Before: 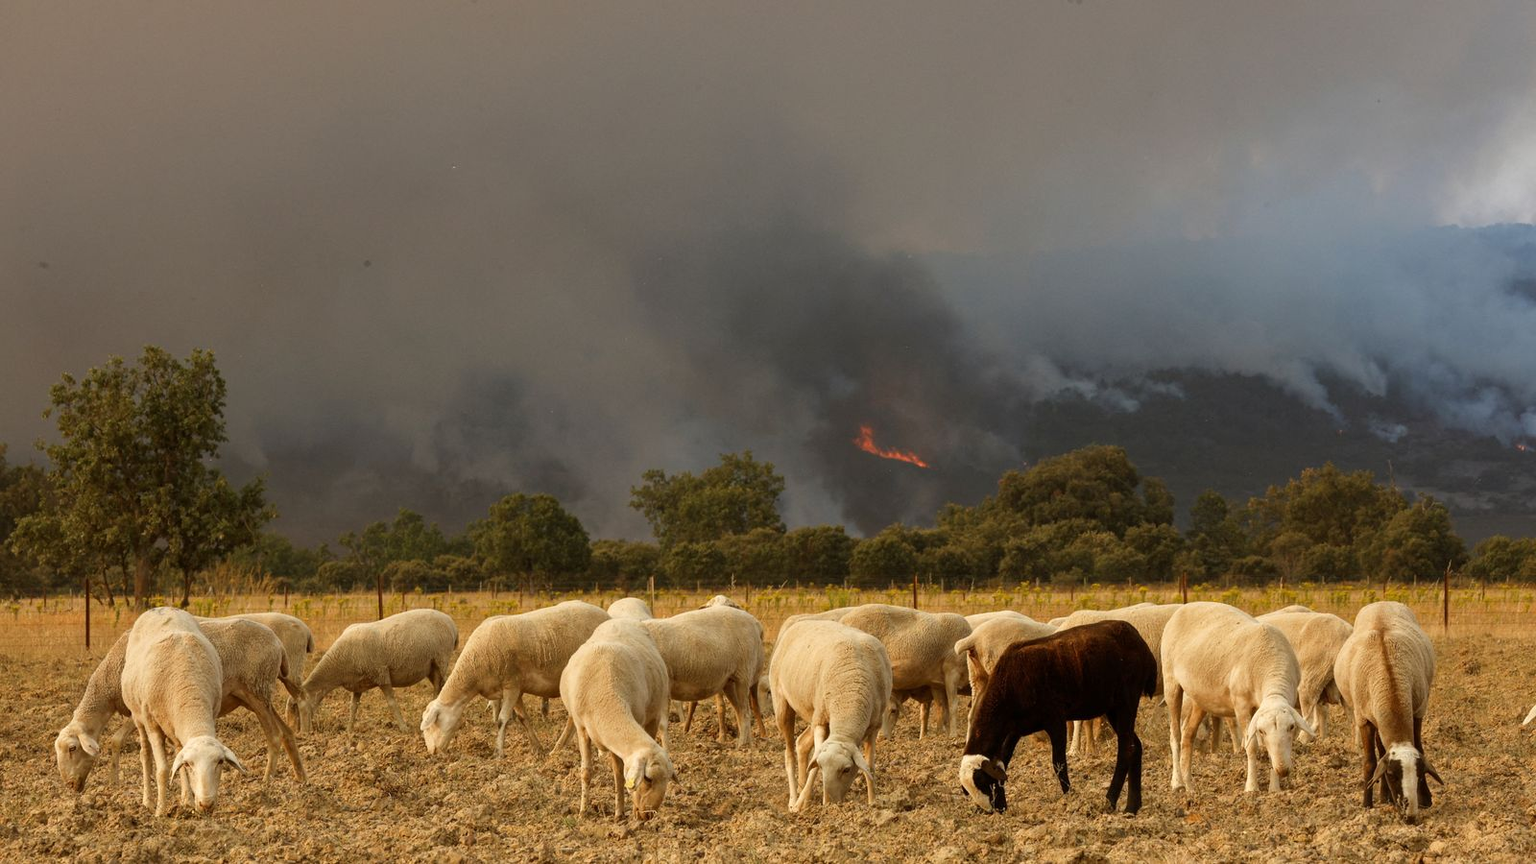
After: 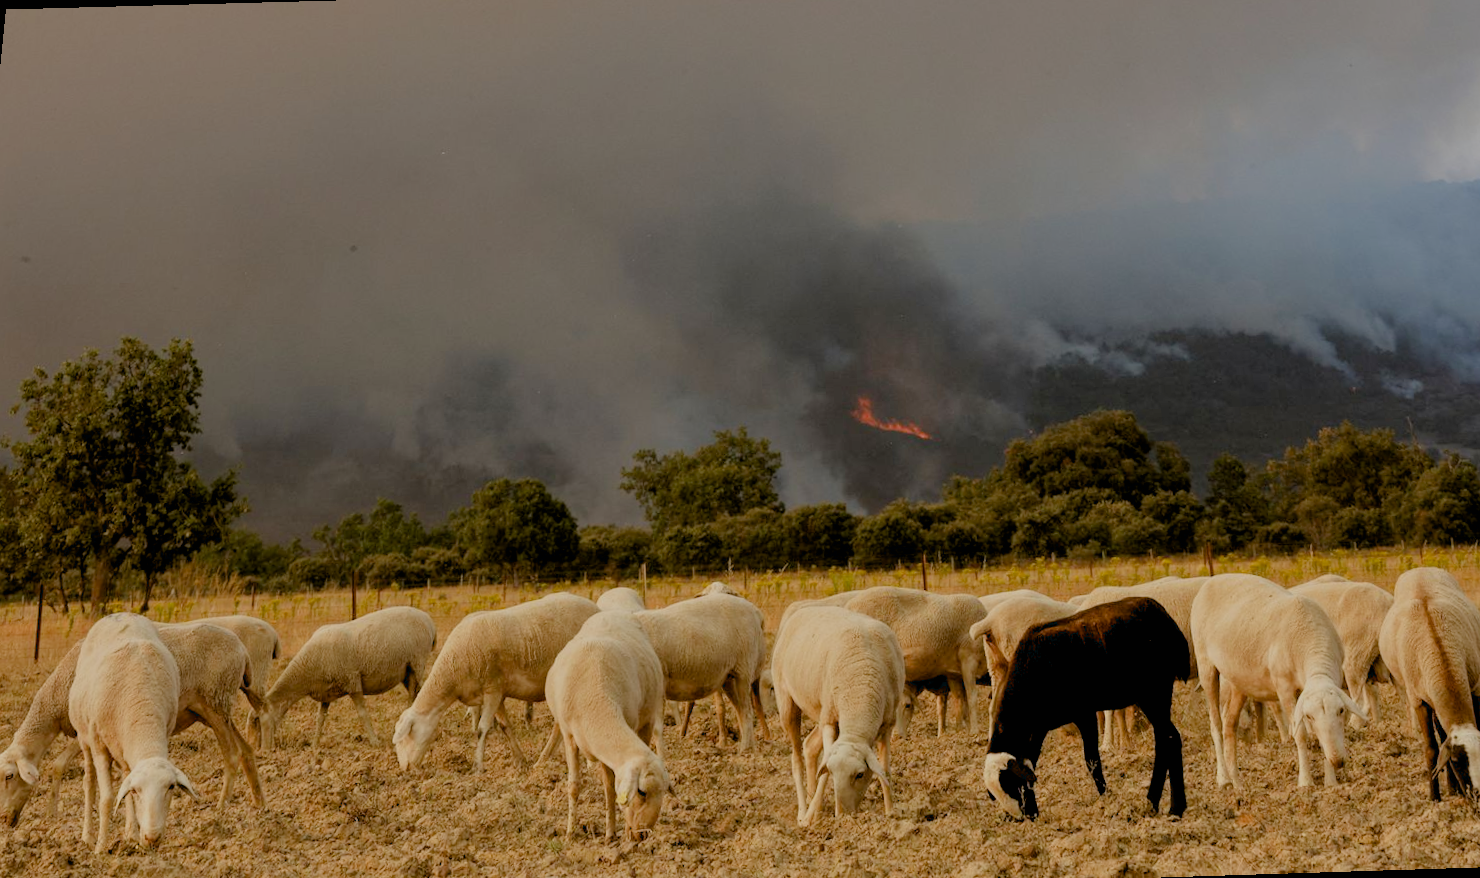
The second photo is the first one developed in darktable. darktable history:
filmic rgb: black relative exposure -6.59 EV, white relative exposure 4.71 EV, hardness 3.13, contrast 0.805
rotate and perspective: rotation -1.68°, lens shift (vertical) -0.146, crop left 0.049, crop right 0.912, crop top 0.032, crop bottom 0.96
white balance: emerald 1
shadows and highlights: shadows 5, soften with gaussian
exposure: black level correction 0.011, compensate highlight preservation false
